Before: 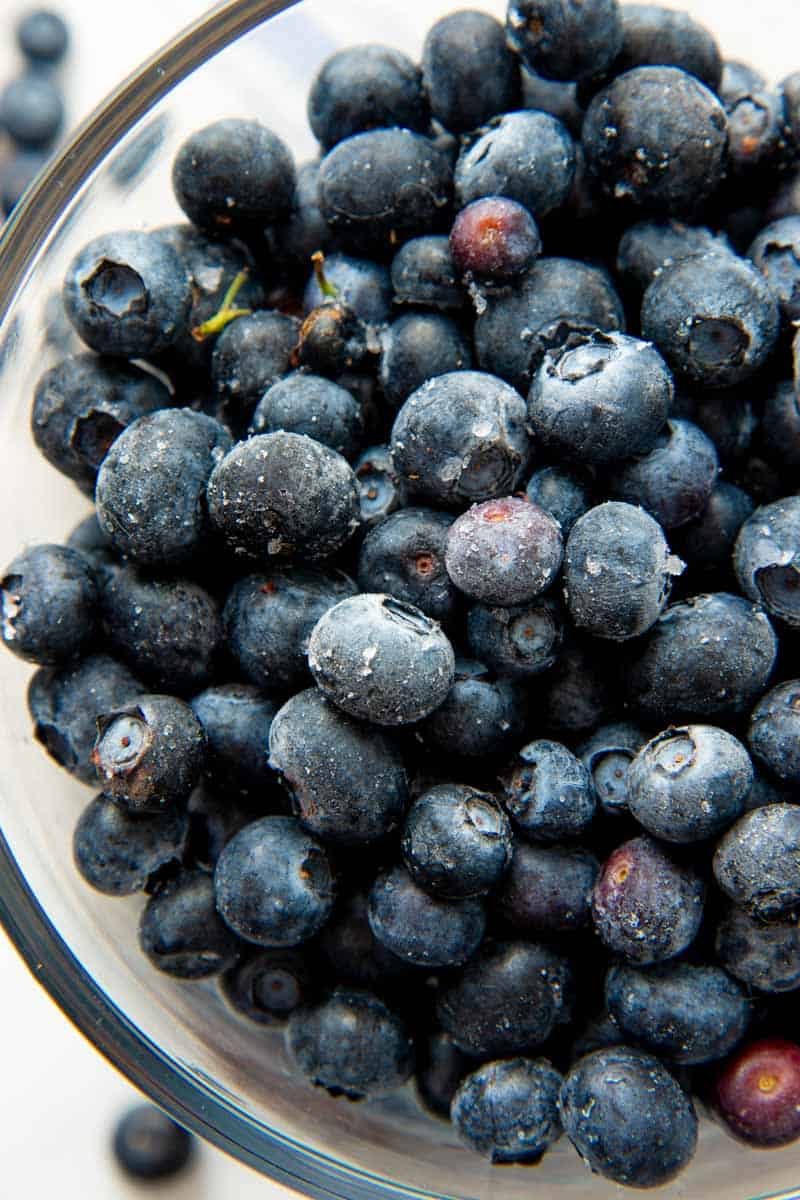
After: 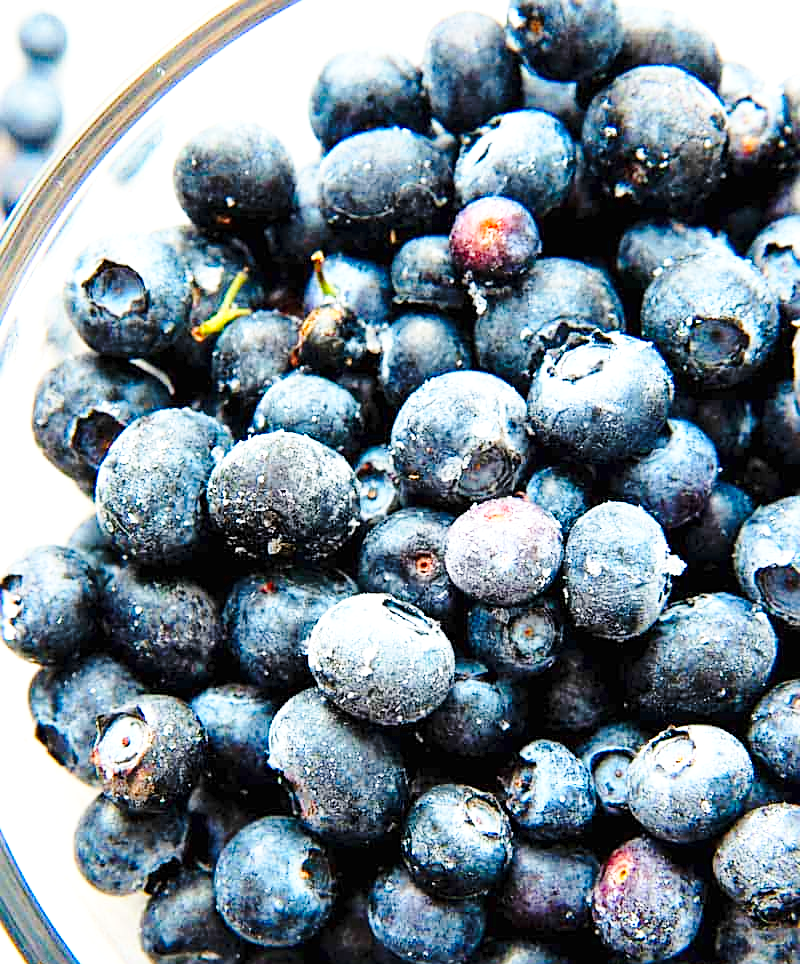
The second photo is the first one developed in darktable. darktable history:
sharpen: on, module defaults
crop: bottom 19.585%
contrast brightness saturation: contrast 0.074, brightness 0.08, saturation 0.181
base curve: curves: ch0 [(0, 0) (0.028, 0.03) (0.121, 0.232) (0.46, 0.748) (0.859, 0.968) (1, 1)], preserve colors none
tone equalizer: on, module defaults
exposure: exposure 0.779 EV, compensate highlight preservation false
